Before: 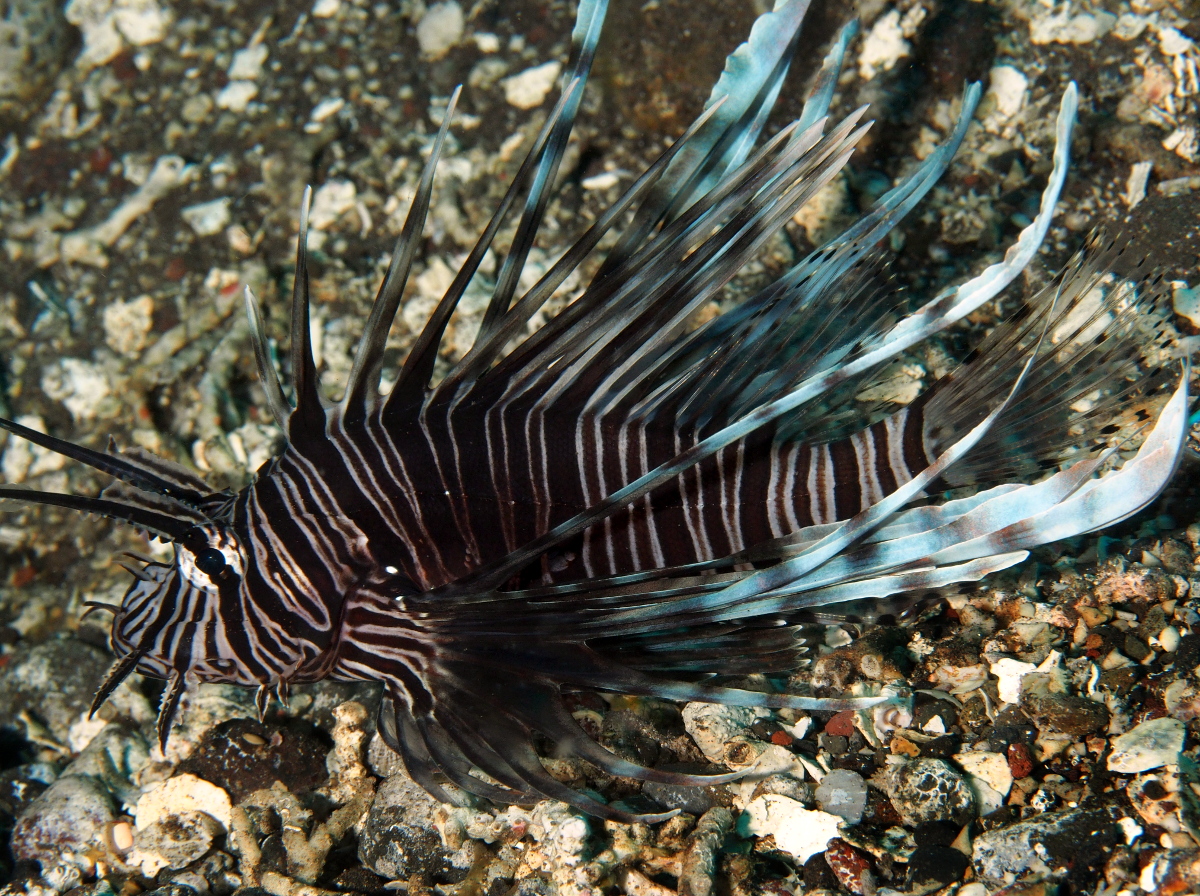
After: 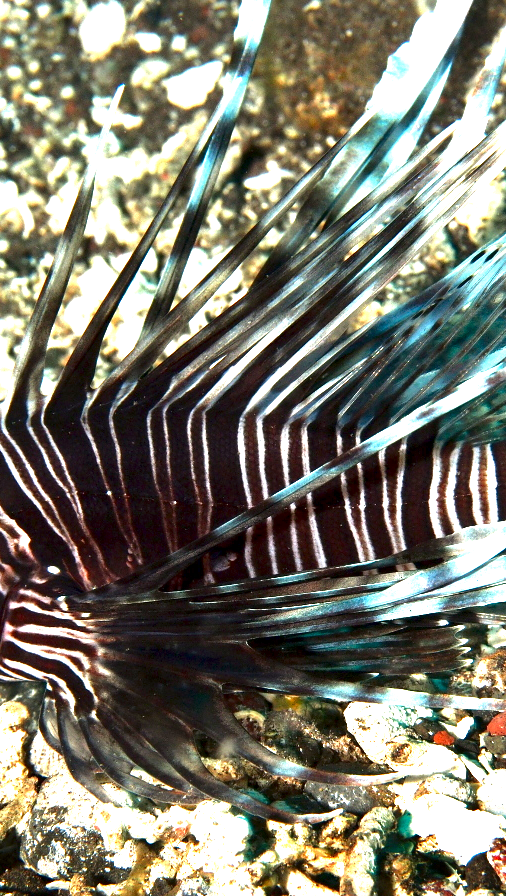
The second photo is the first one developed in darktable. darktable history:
exposure: exposure 2.241 EV, compensate exposure bias true, compensate highlight preservation false
crop: left 28.181%, right 29.609%
local contrast: mode bilateral grid, contrast 20, coarseness 51, detail 119%, midtone range 0.2
contrast brightness saturation: brightness -0.2, saturation 0.077
